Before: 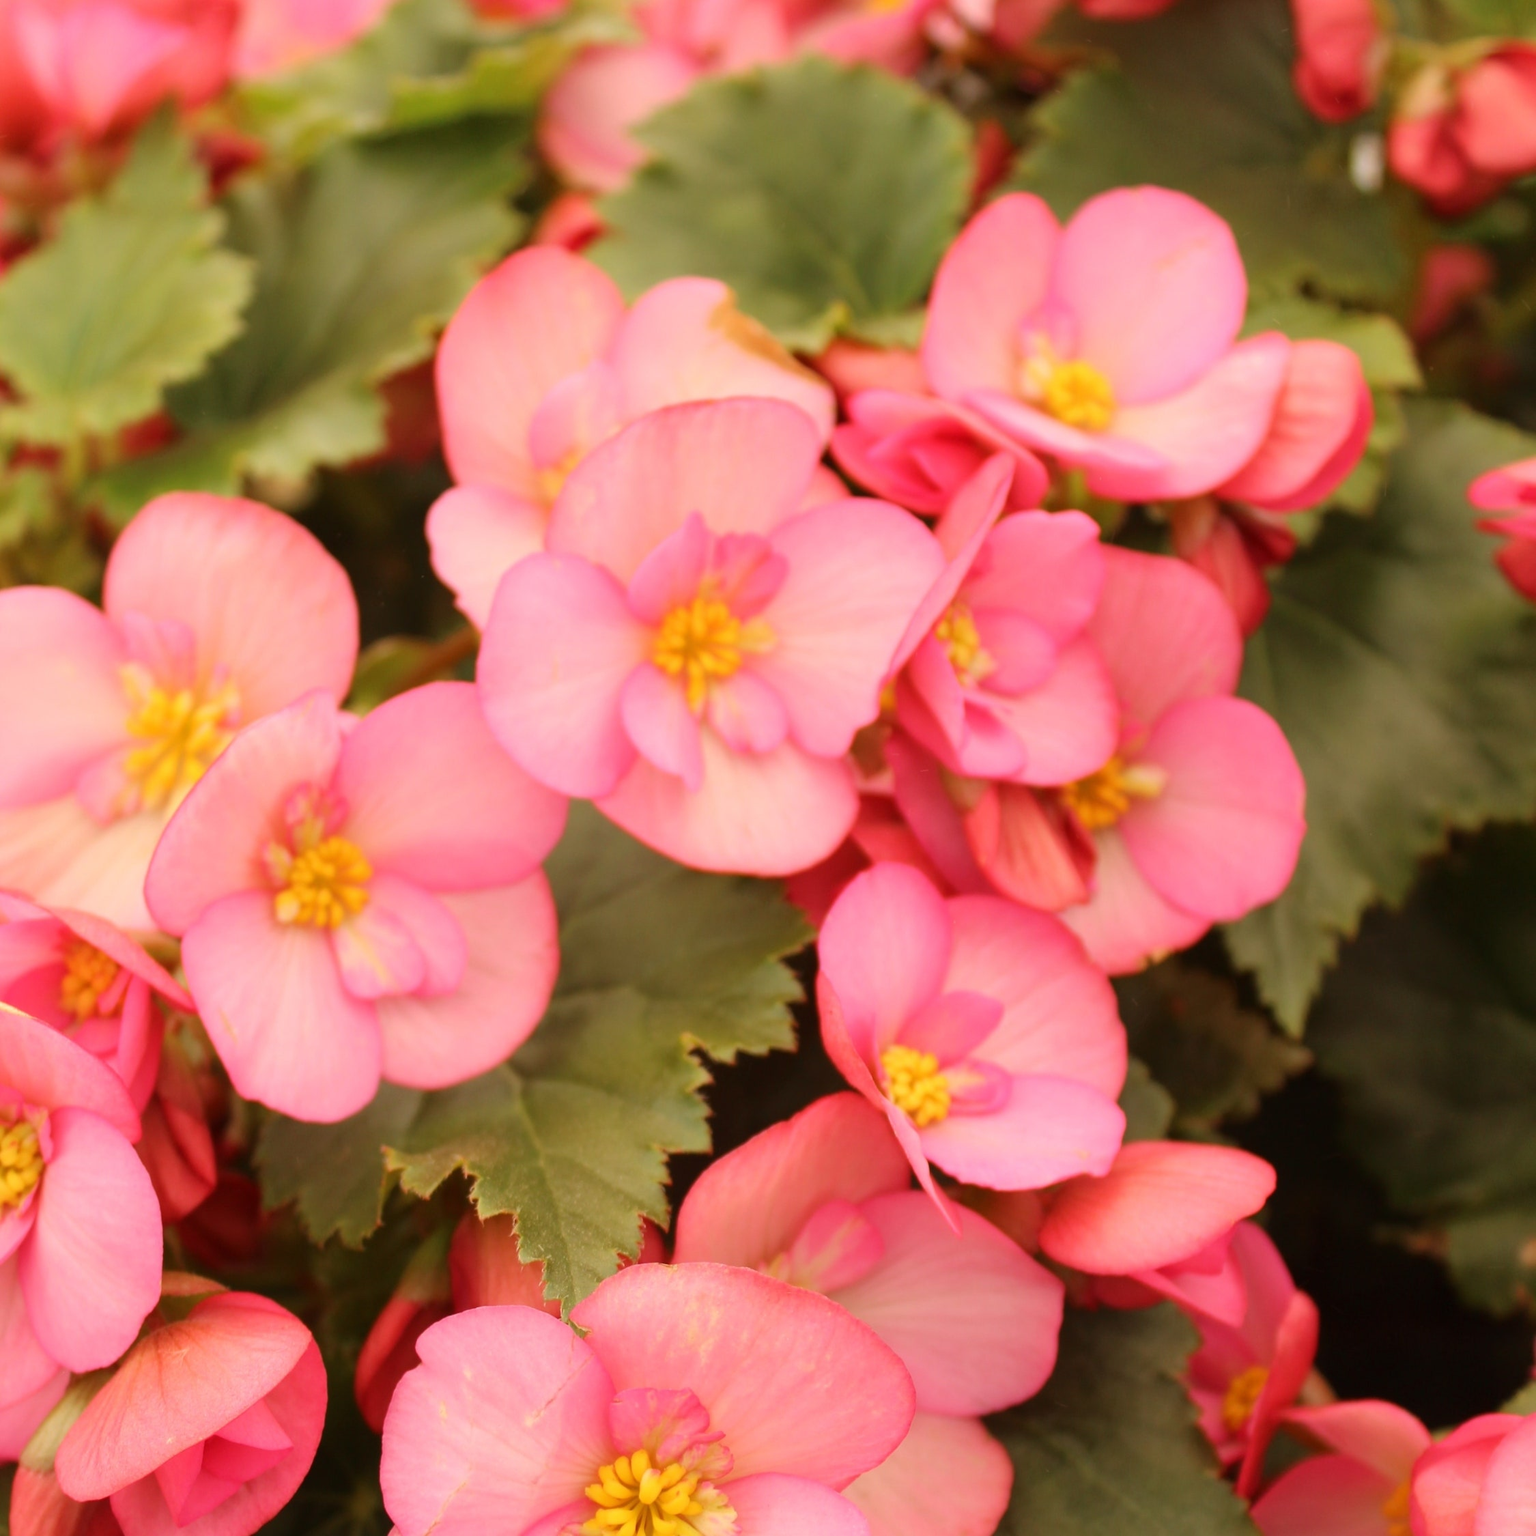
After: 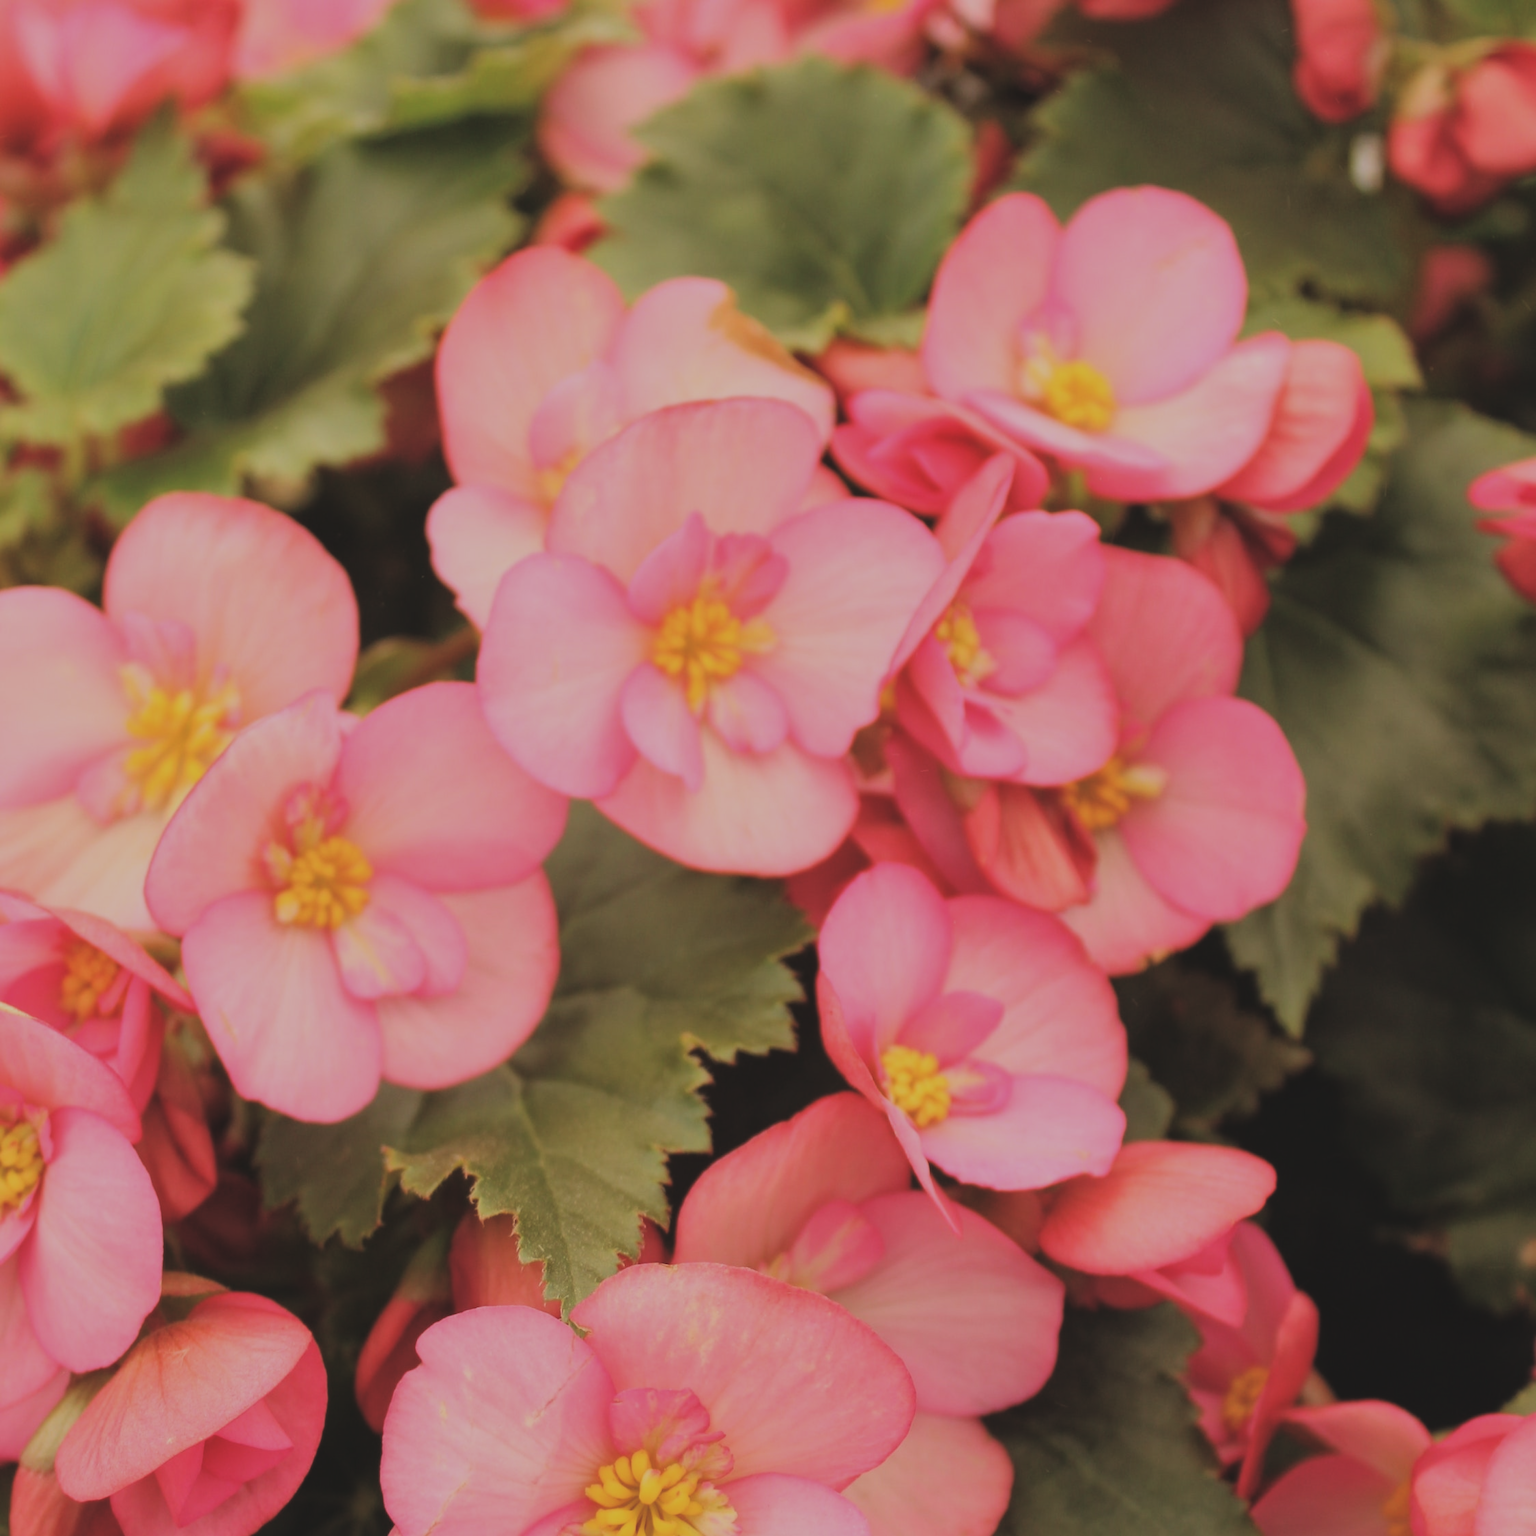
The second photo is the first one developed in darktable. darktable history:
local contrast: mode bilateral grid, contrast 10, coarseness 26, detail 111%, midtone range 0.2
exposure: black level correction -0.035, exposure -0.496 EV, compensate exposure bias true, compensate highlight preservation false
filmic rgb: middle gray luminance 29.19%, black relative exposure -10.24 EV, white relative exposure 5.49 EV, target black luminance 0%, hardness 3.96, latitude 2.52%, contrast 1.129, highlights saturation mix 3.89%, shadows ↔ highlights balance 14.72%
